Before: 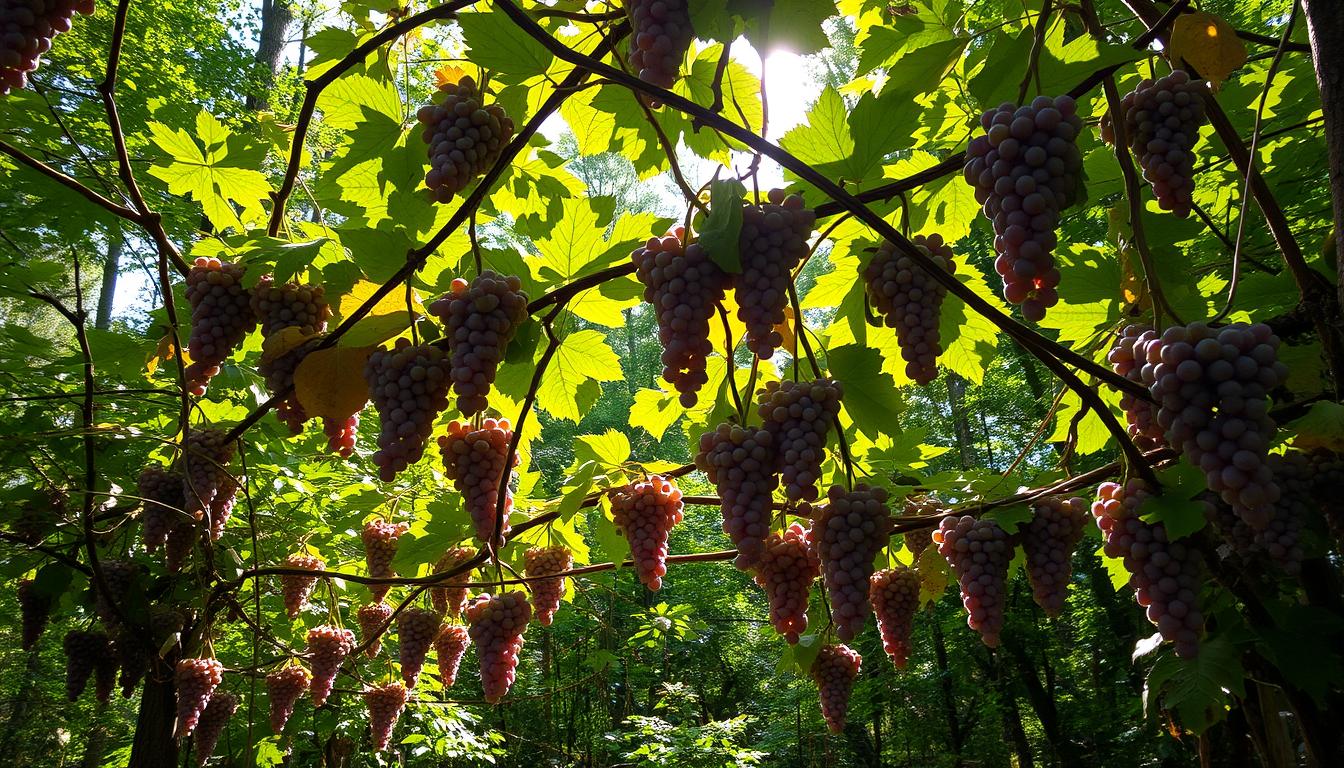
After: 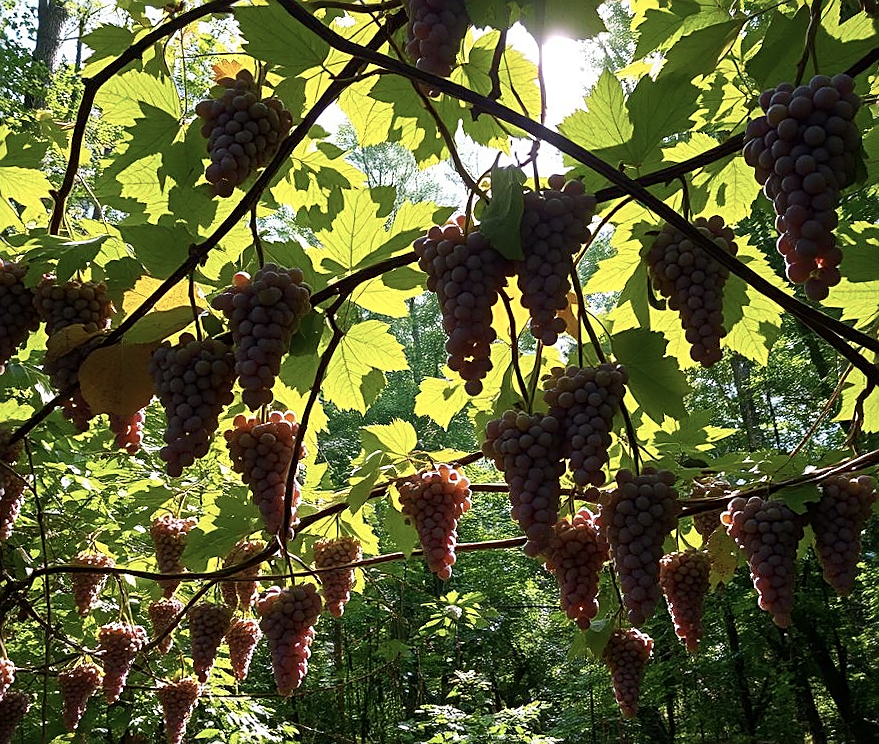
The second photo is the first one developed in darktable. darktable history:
crop: left 15.419%, right 17.914%
contrast brightness saturation: contrast 0.06, brightness -0.01, saturation -0.23
sharpen: on, module defaults
rotate and perspective: rotation -1.42°, crop left 0.016, crop right 0.984, crop top 0.035, crop bottom 0.965
